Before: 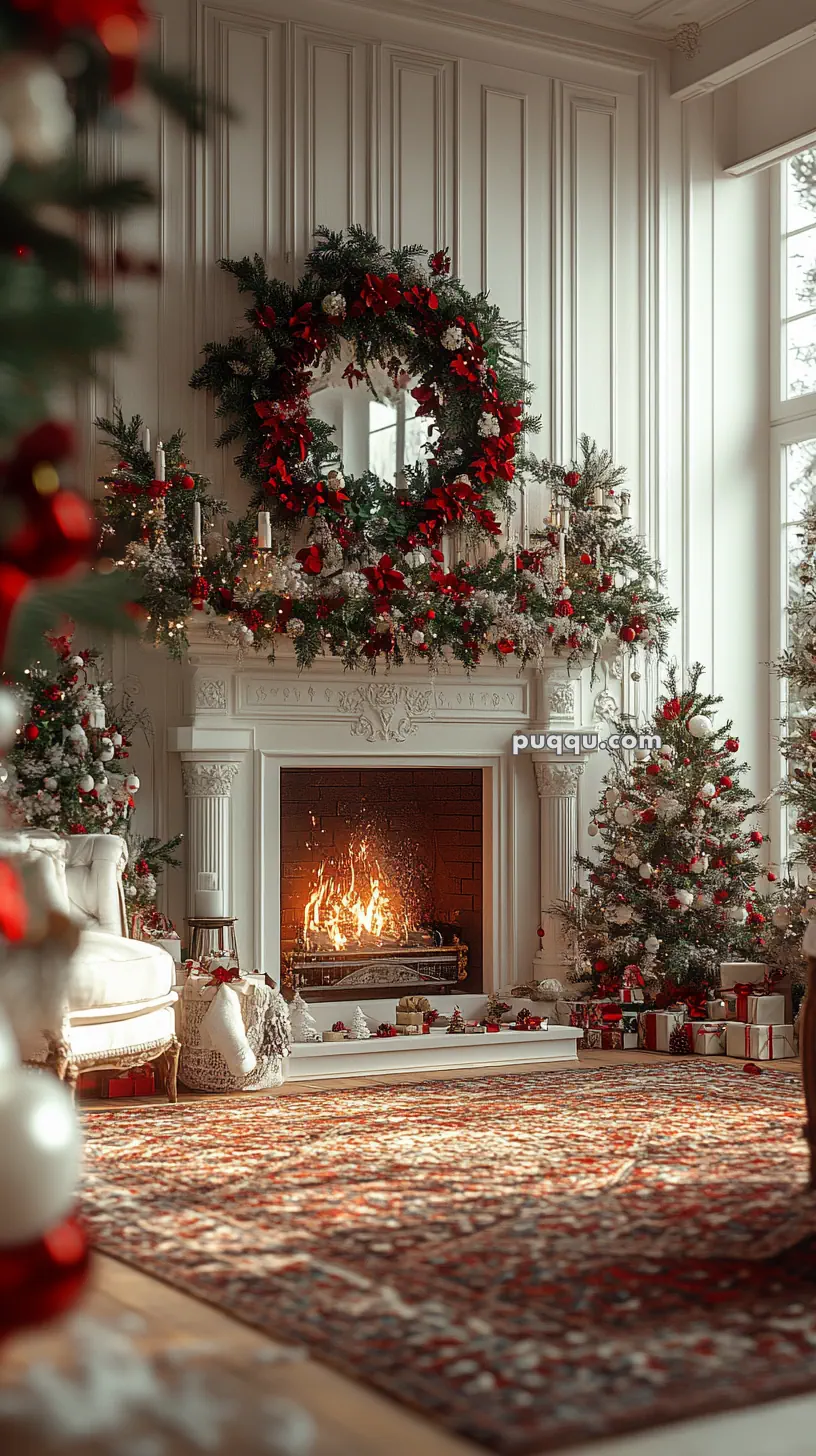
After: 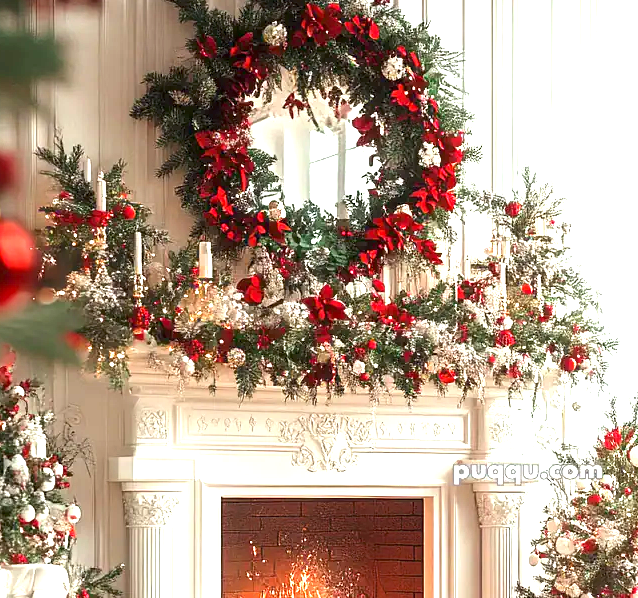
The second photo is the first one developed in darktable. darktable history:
crop: left 7.31%, top 18.597%, right 14.459%, bottom 40.287%
exposure: exposure 2.04 EV, compensate highlight preservation false
